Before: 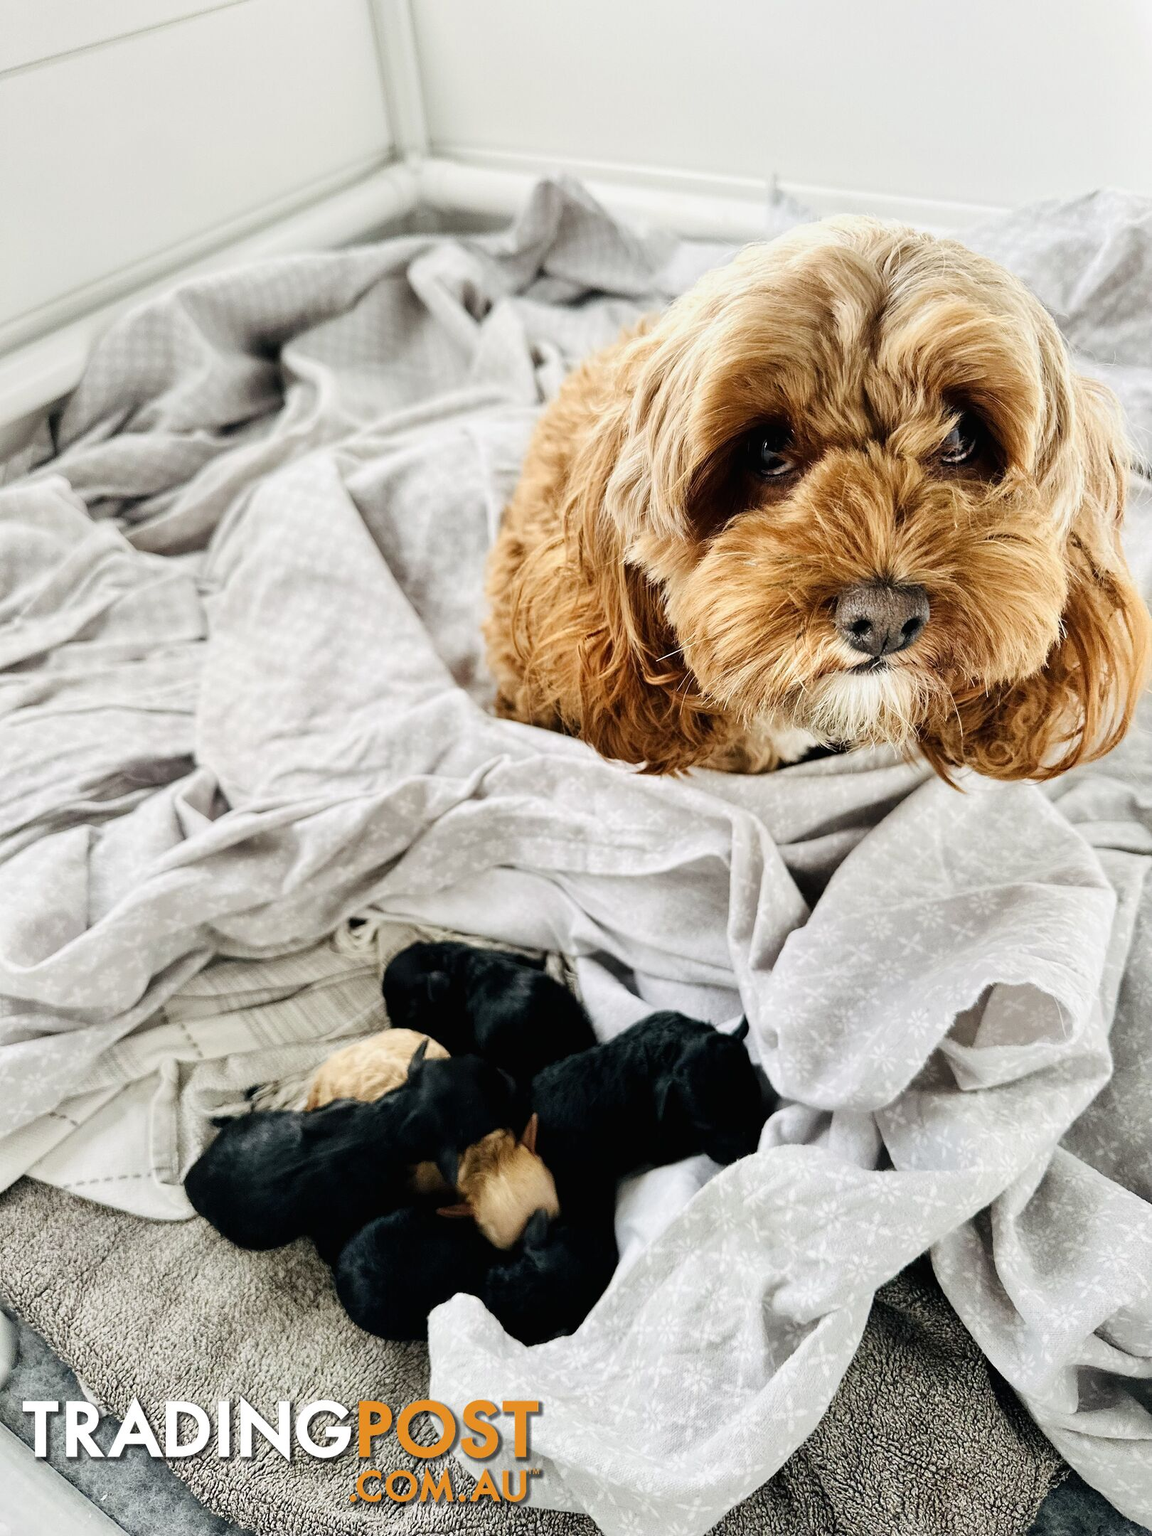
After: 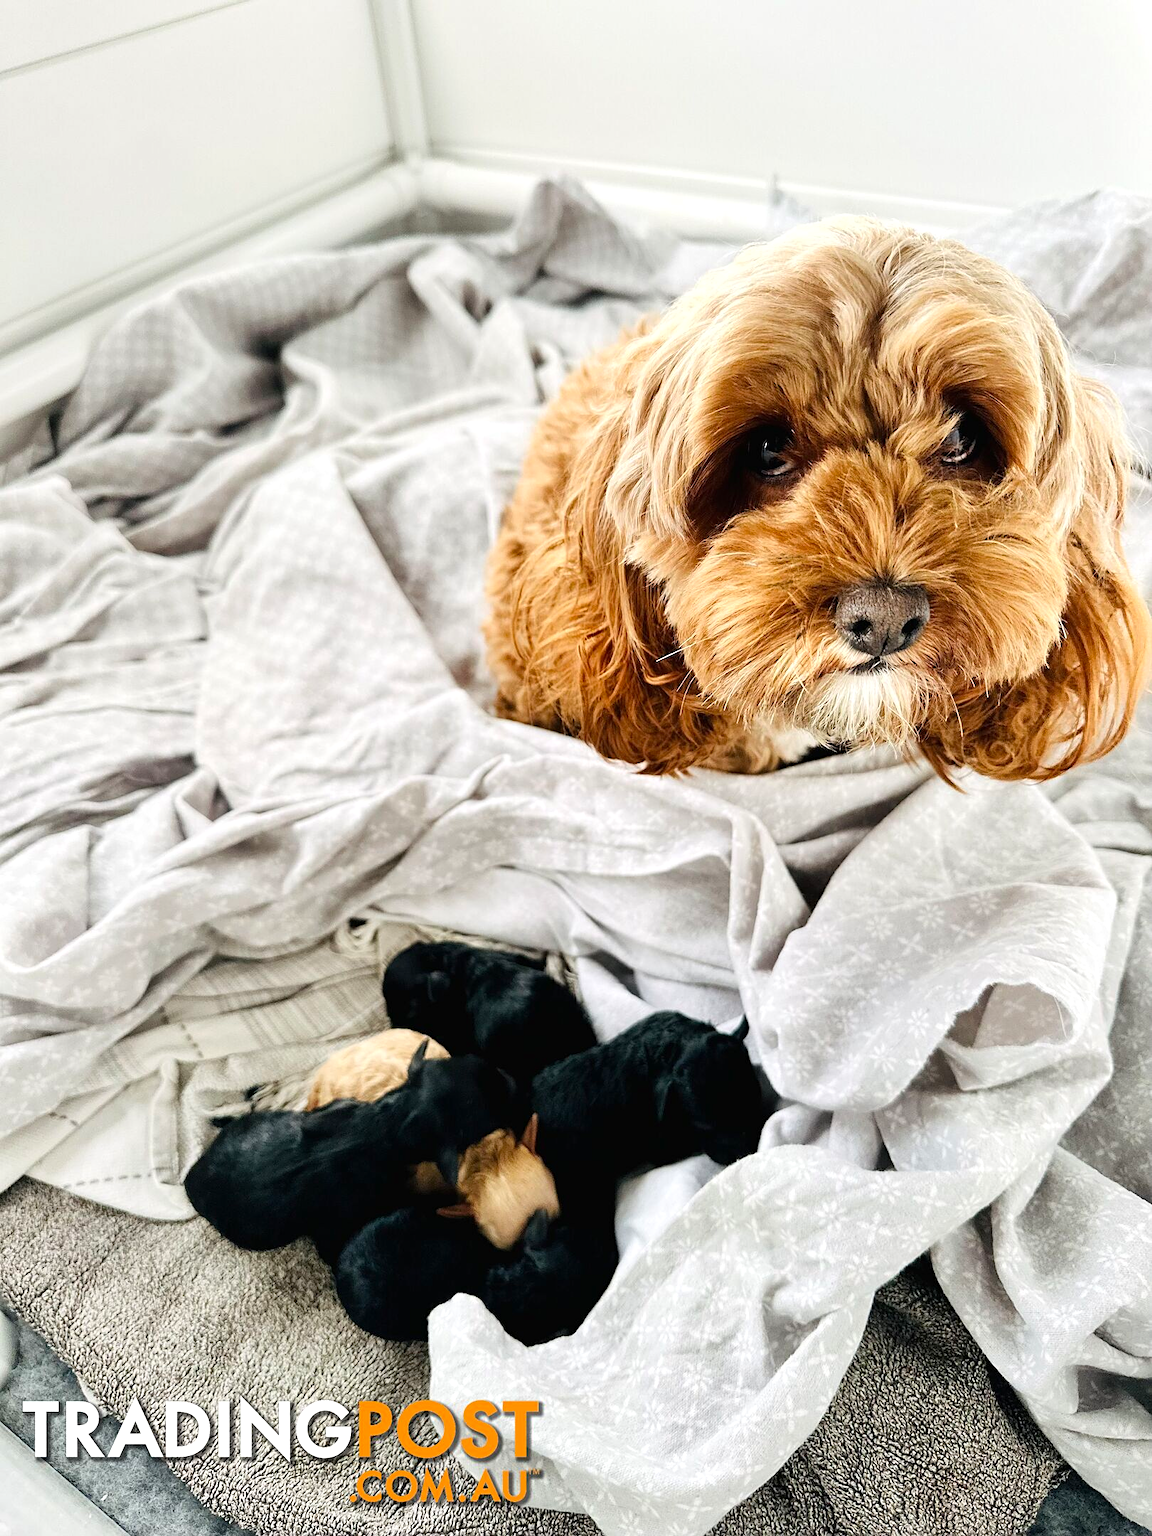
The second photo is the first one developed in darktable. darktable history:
sharpen: amount 0.209
exposure: exposure 0.209 EV, compensate exposure bias true, compensate highlight preservation false
